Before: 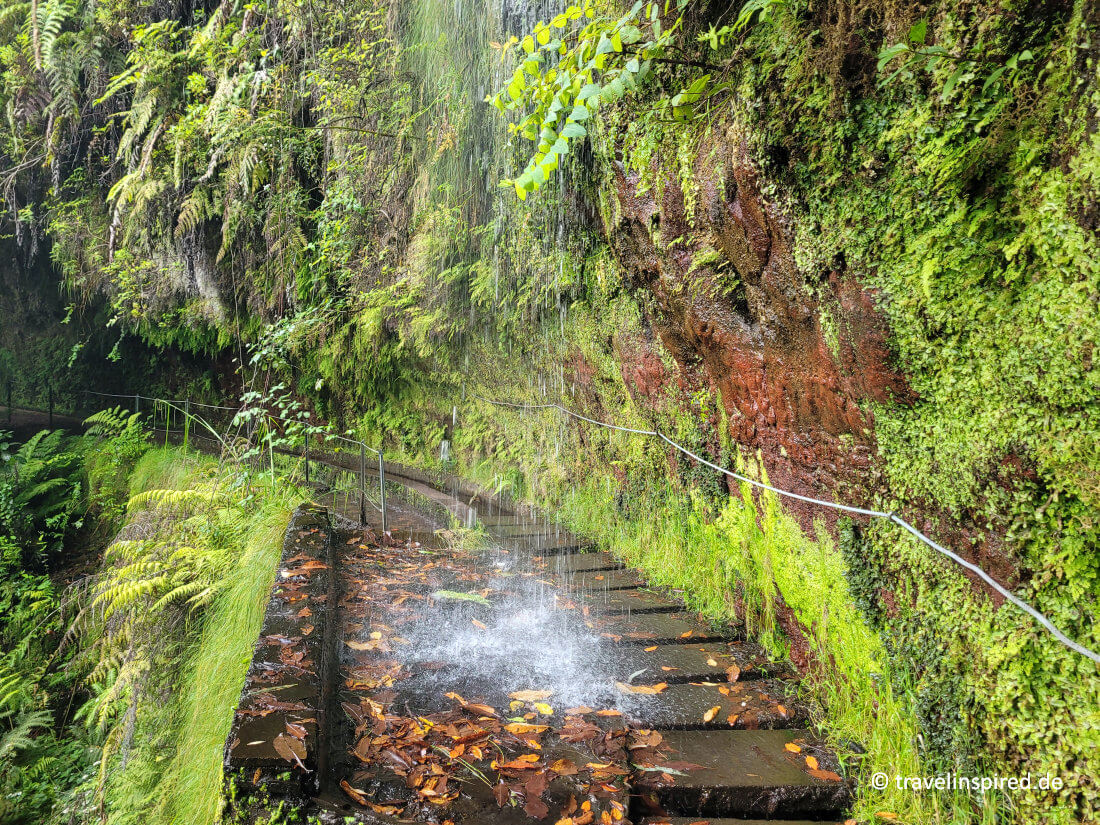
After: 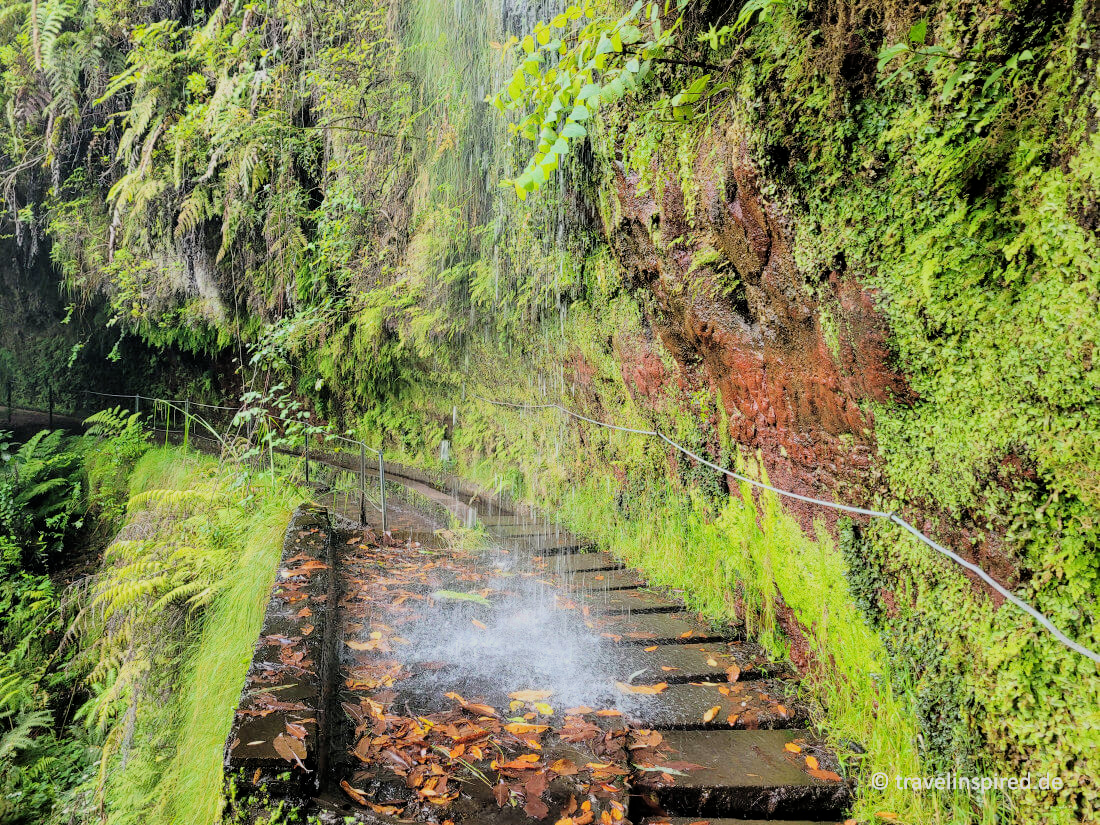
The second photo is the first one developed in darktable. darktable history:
exposure: black level correction 0.001, exposure 0.499 EV, compensate exposure bias true, compensate highlight preservation false
filmic rgb: black relative exposure -6.93 EV, white relative exposure 5.63 EV, hardness 2.84, color science v6 (2022)
